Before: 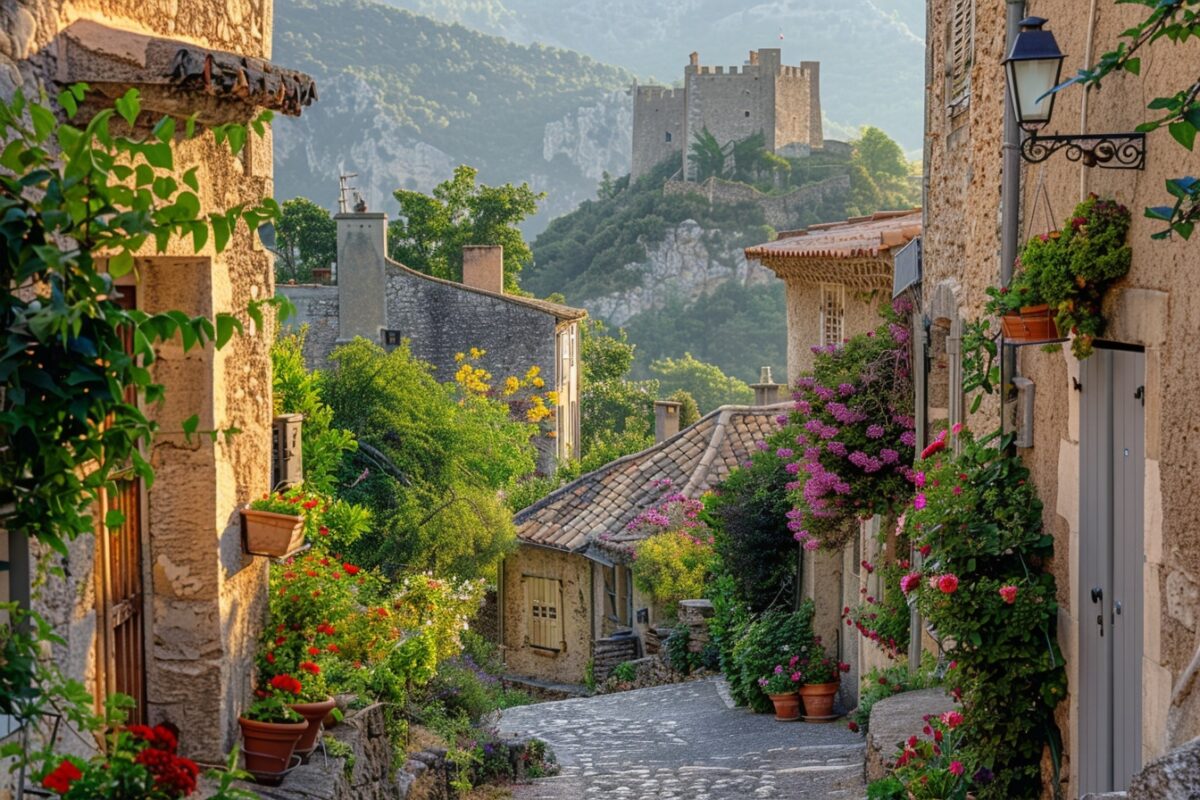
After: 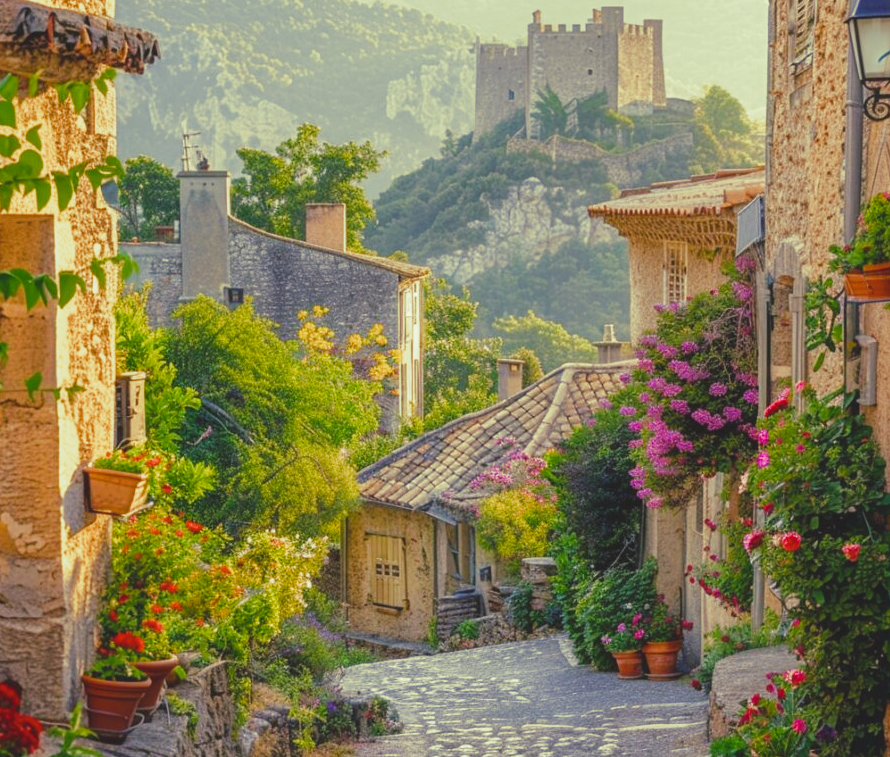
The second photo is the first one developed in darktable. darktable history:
split-toning: shadows › hue 290.82°, shadows › saturation 0.34, highlights › saturation 0.38, balance 0, compress 50%
crop and rotate: left 13.15%, top 5.251%, right 12.609%
contrast brightness saturation: brightness 0.13
color balance rgb: shadows lift › chroma 2%, shadows lift › hue 247.2°, power › chroma 0.3%, power › hue 25.2°, highlights gain › chroma 3%, highlights gain › hue 60°, global offset › luminance 0.75%, perceptual saturation grading › global saturation 20%, perceptual saturation grading › highlights -20%, perceptual saturation grading › shadows 30%, global vibrance 20%
